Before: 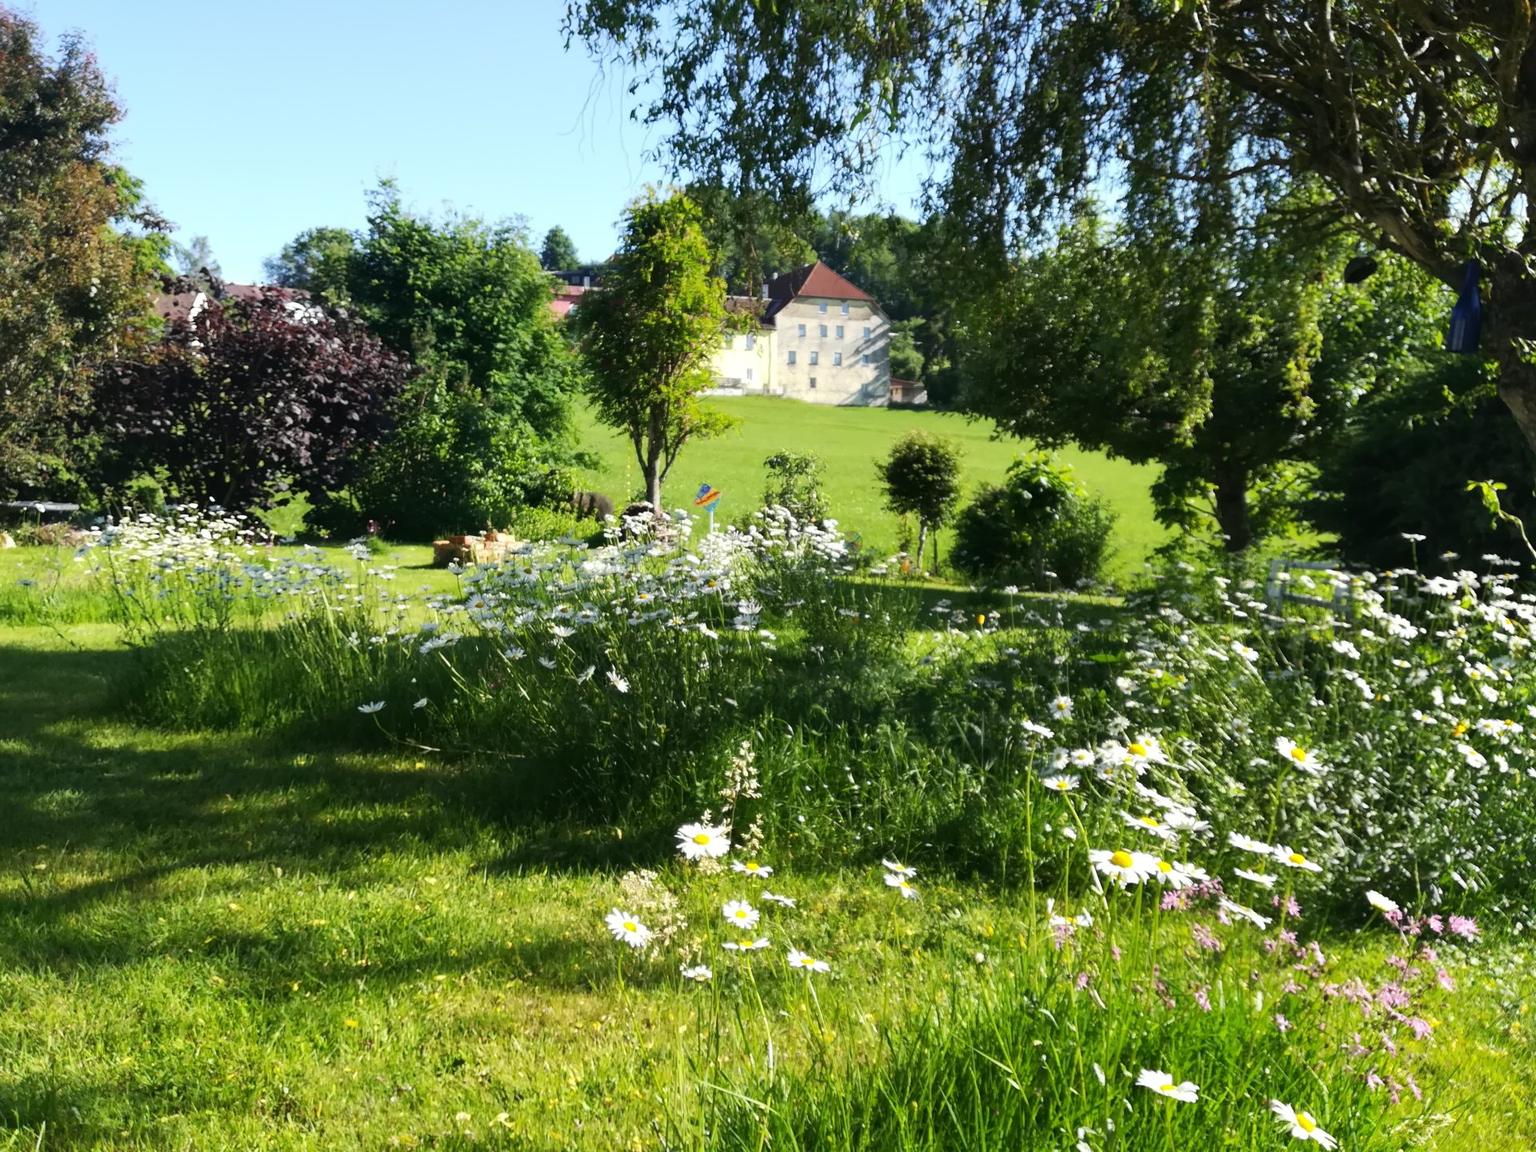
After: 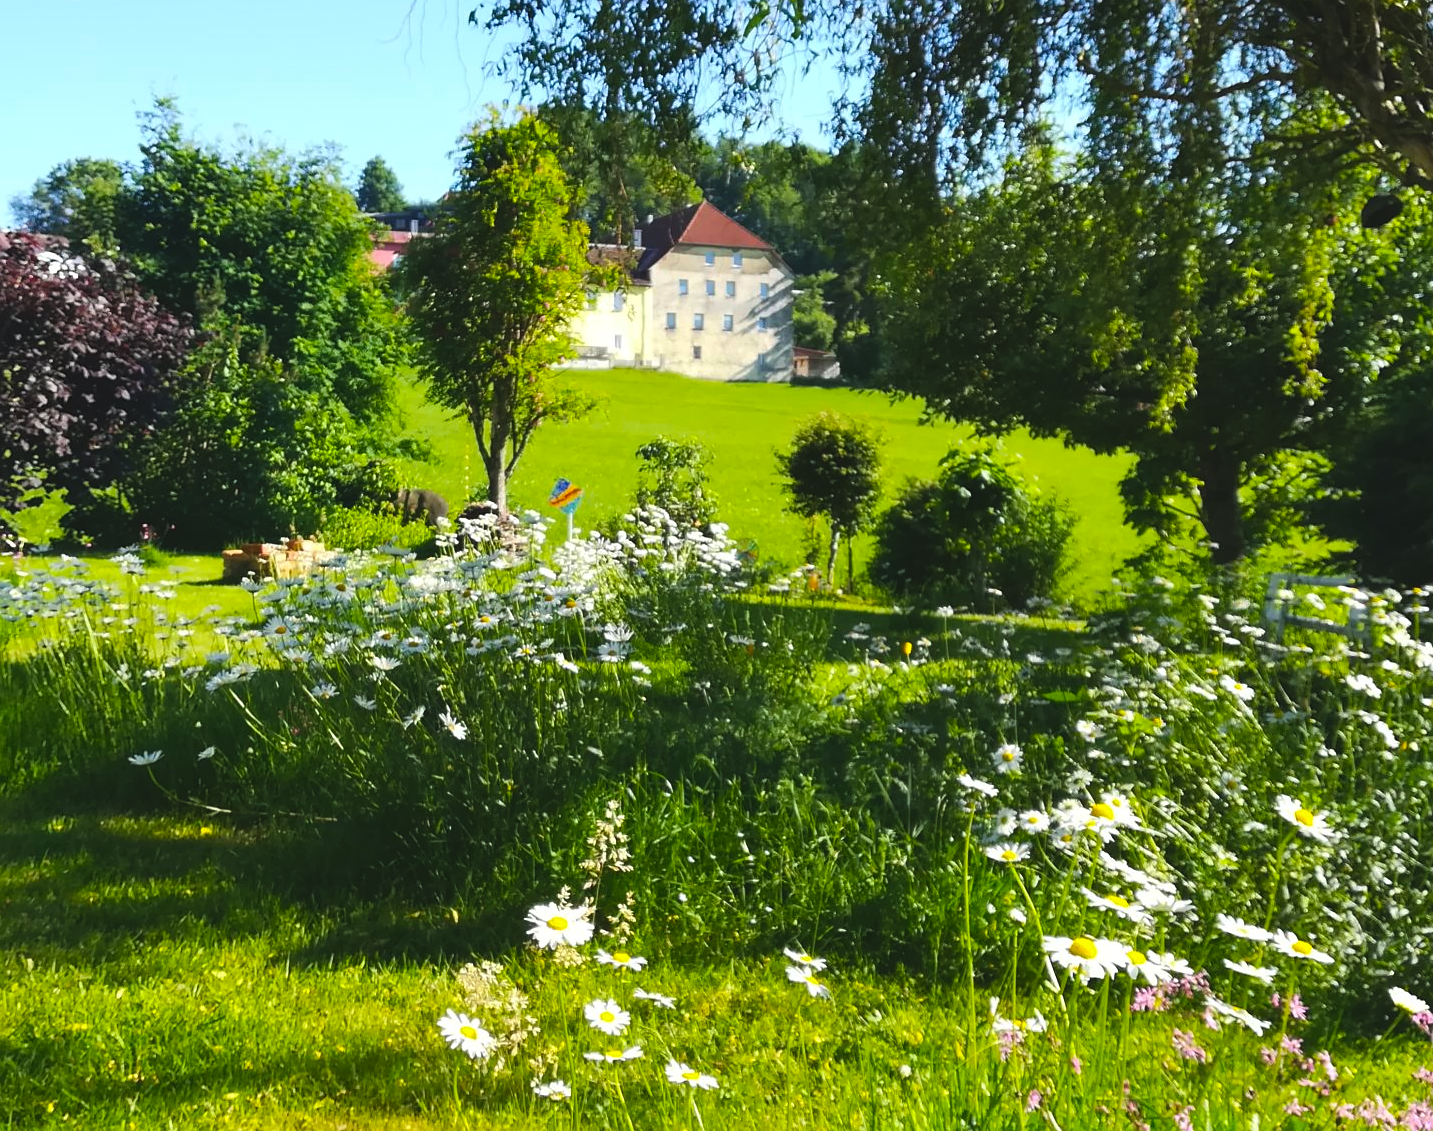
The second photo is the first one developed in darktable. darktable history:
crop: left 16.619%, top 8.76%, right 8.705%, bottom 12.648%
sharpen: radius 1.452, amount 0.41, threshold 1.464
color balance rgb: global offset › luminance 0.76%, perceptual saturation grading › global saturation 25.915%, global vibrance 20%
